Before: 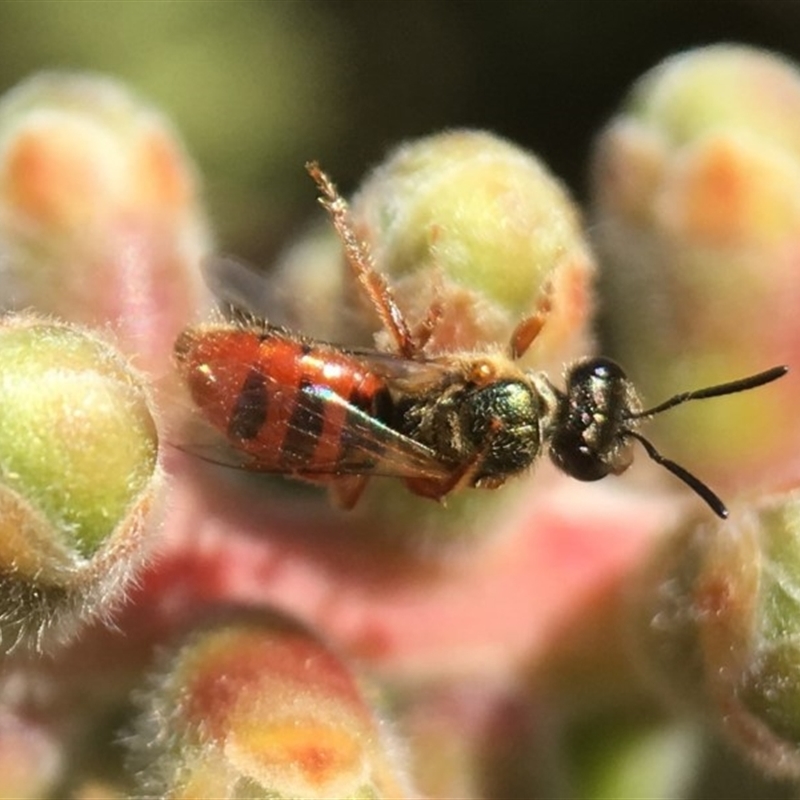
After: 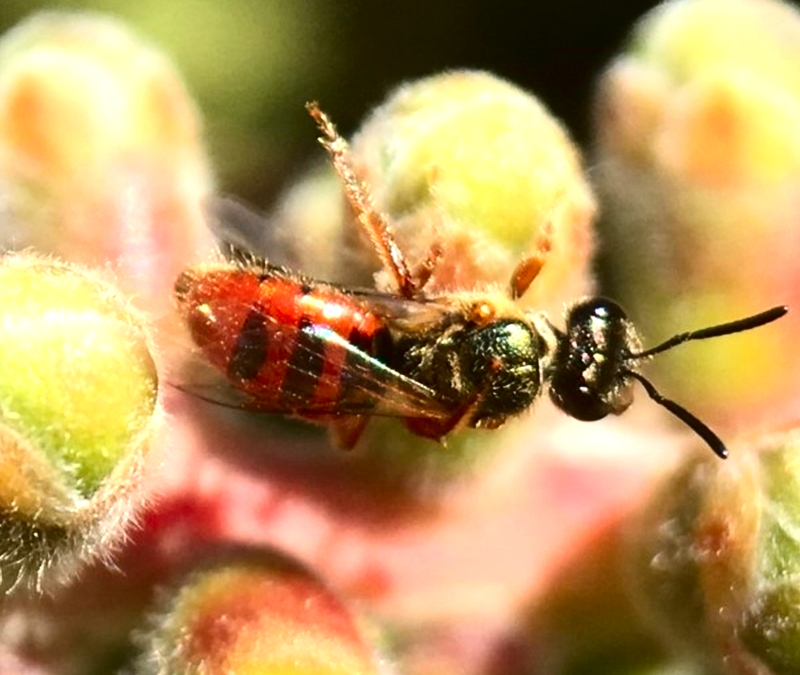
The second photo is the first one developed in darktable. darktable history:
crop: top 7.558%, bottom 8.032%
exposure: exposure 0.605 EV, compensate highlight preservation false
contrast brightness saturation: contrast 0.214, brightness -0.113, saturation 0.208
